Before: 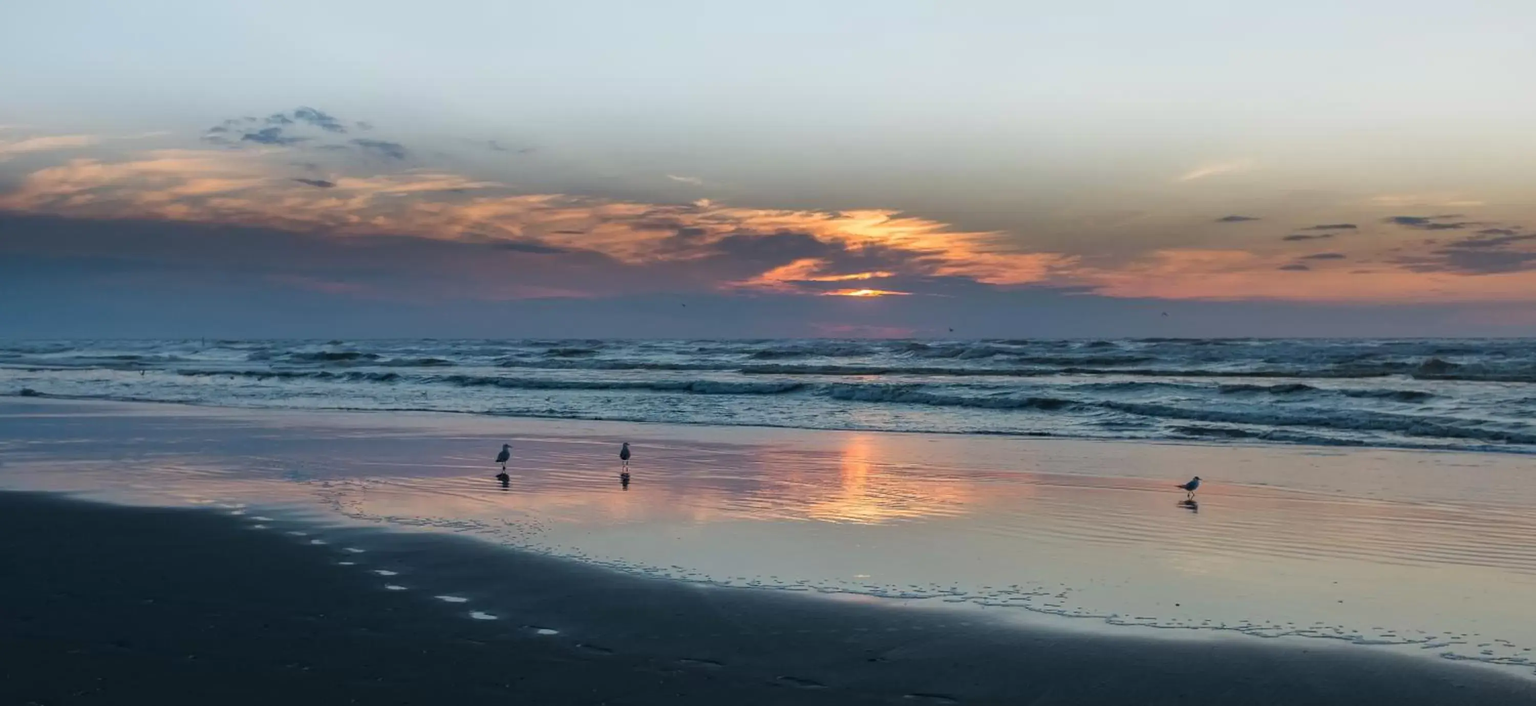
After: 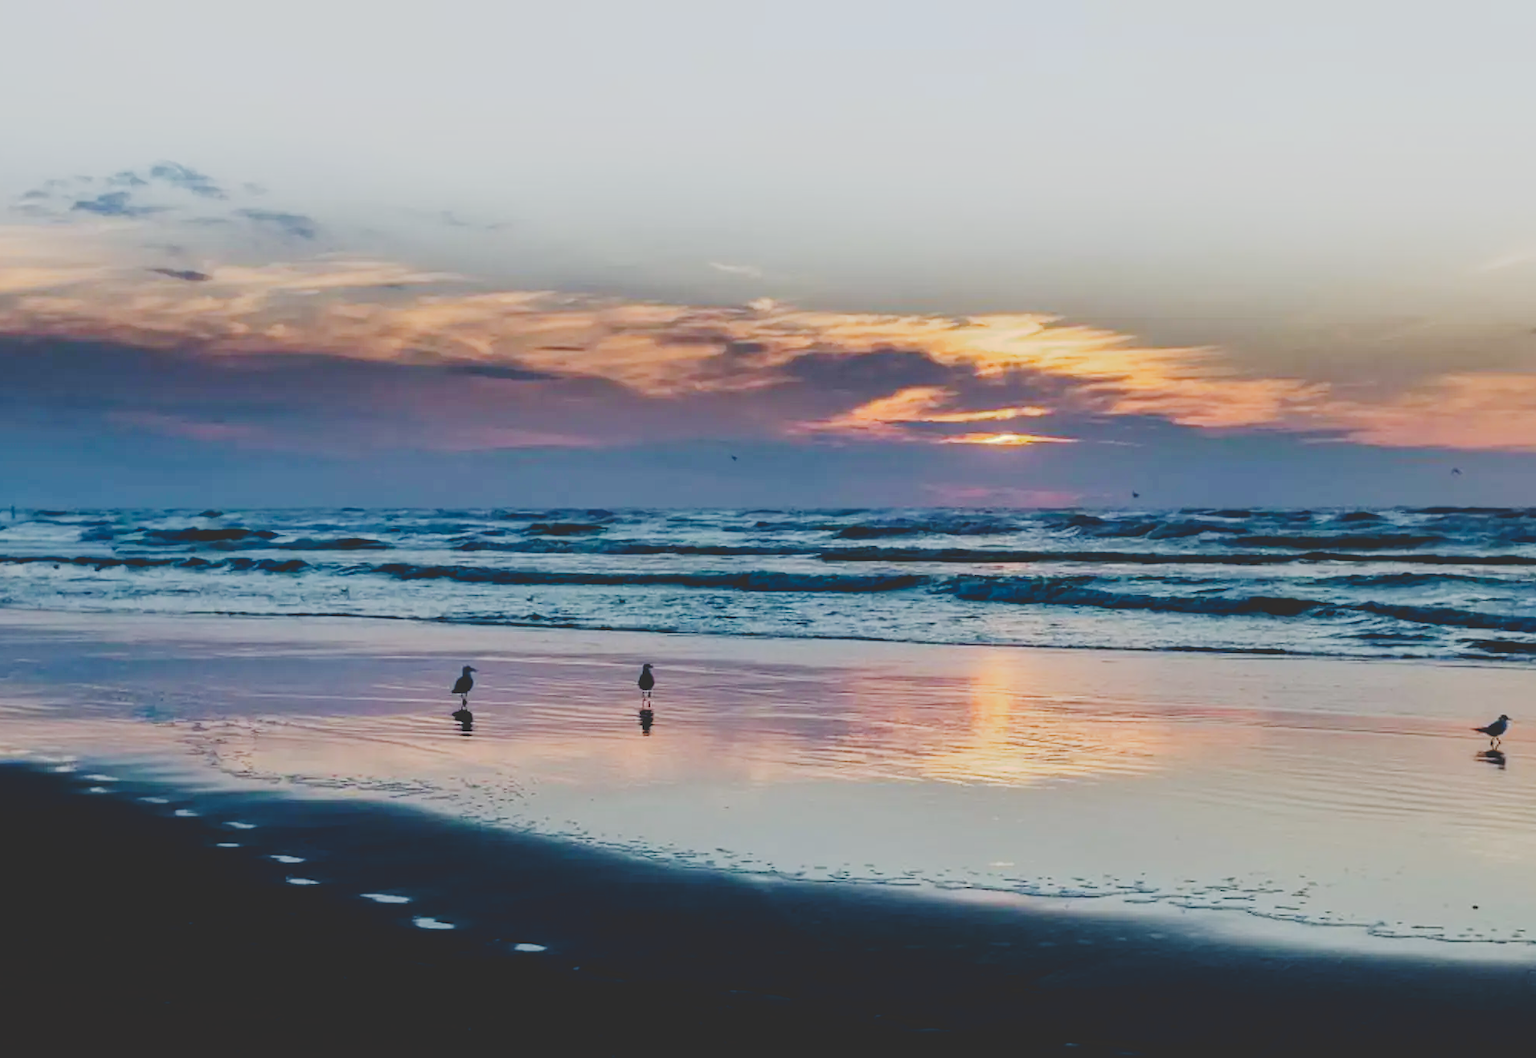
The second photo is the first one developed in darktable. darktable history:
tone curve: curves: ch0 [(0, 0) (0.003, 0.185) (0.011, 0.185) (0.025, 0.187) (0.044, 0.185) (0.069, 0.185) (0.1, 0.18) (0.136, 0.18) (0.177, 0.179) (0.224, 0.202) (0.277, 0.252) (0.335, 0.343) (0.399, 0.452) (0.468, 0.553) (0.543, 0.643) (0.623, 0.717) (0.709, 0.778) (0.801, 0.82) (0.898, 0.856) (1, 1)], preserve colors none
crop and rotate: left 12.673%, right 20.66%
